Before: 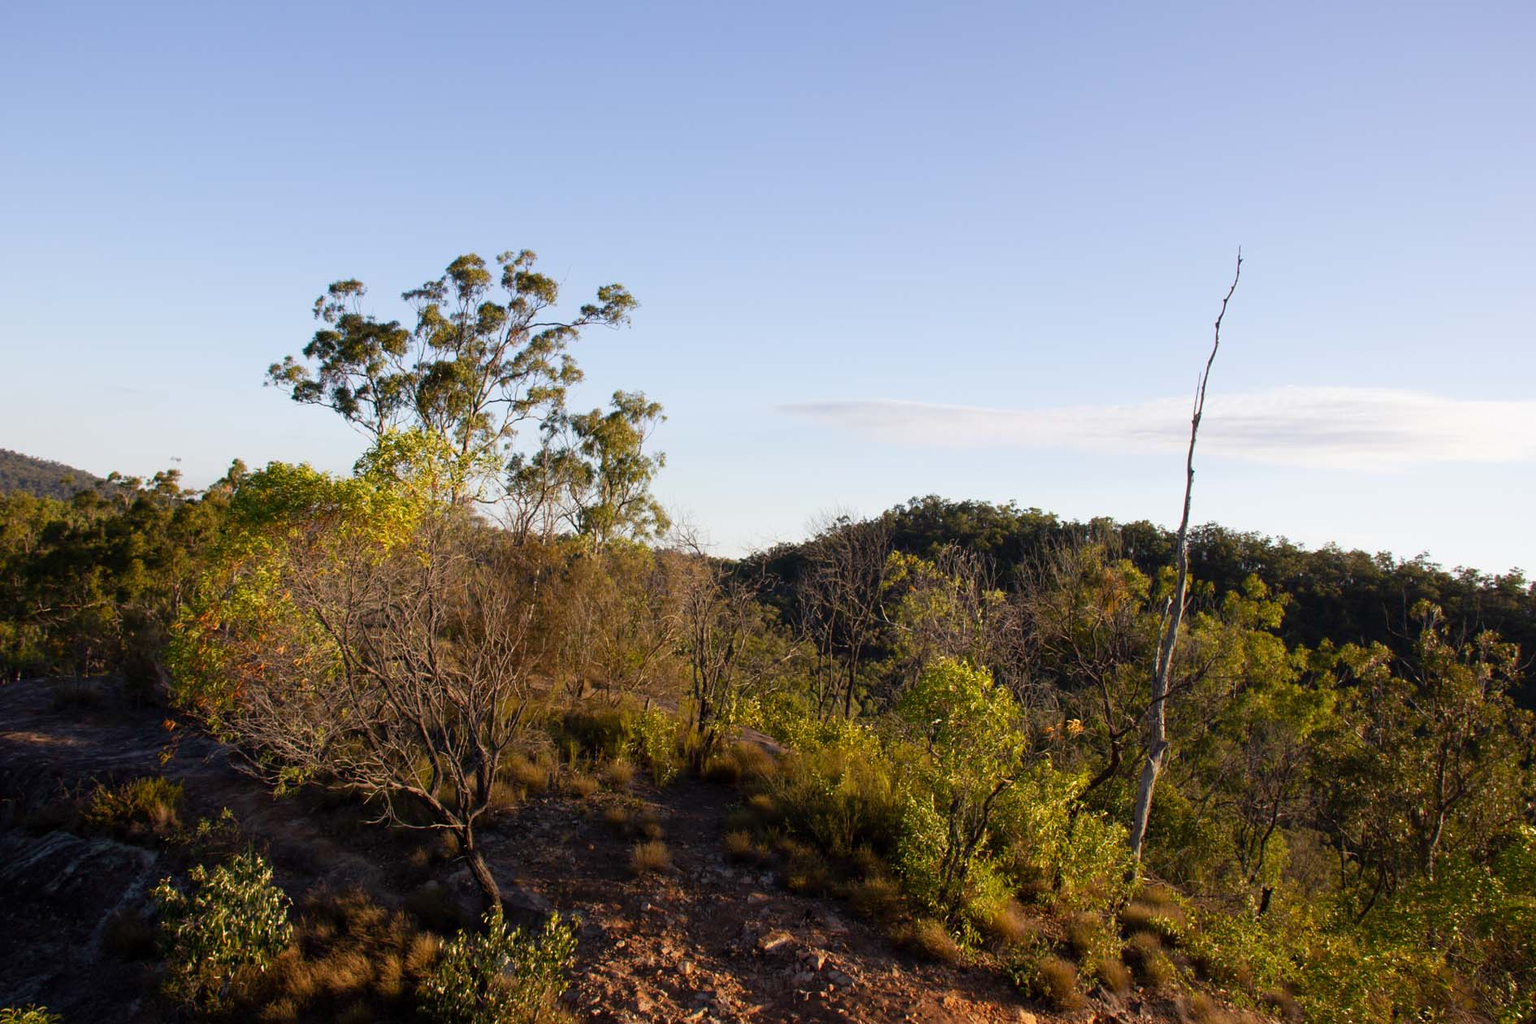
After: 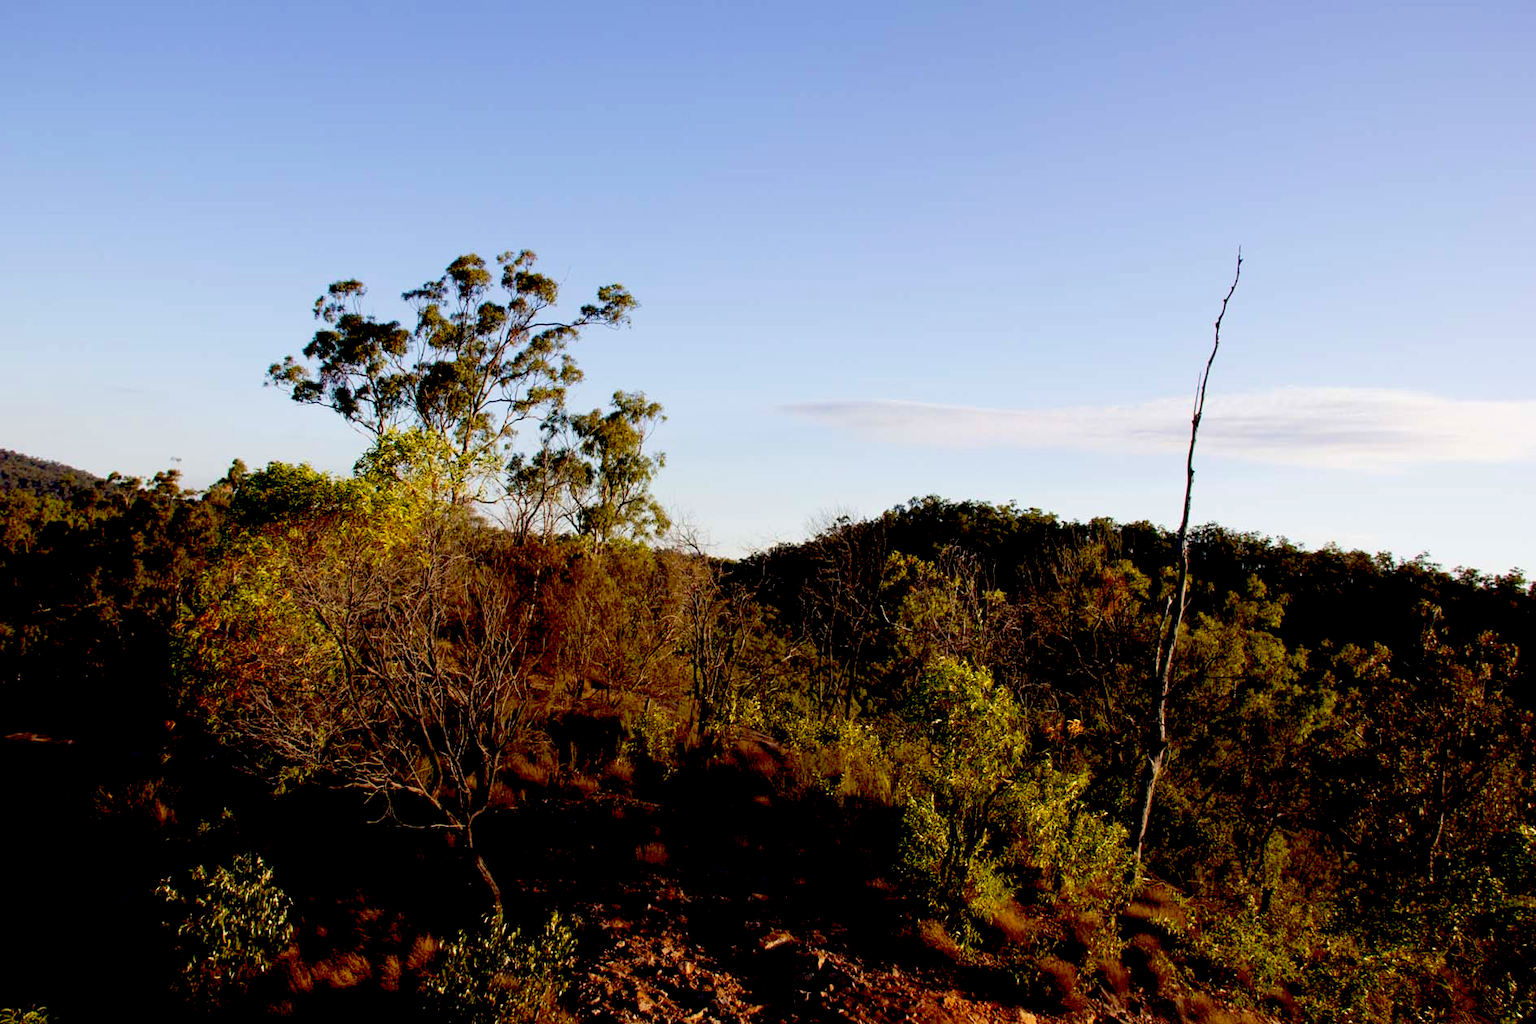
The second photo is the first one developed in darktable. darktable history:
exposure: black level correction 0.056, exposure -0.039 EV, compensate highlight preservation false
velvia: on, module defaults
